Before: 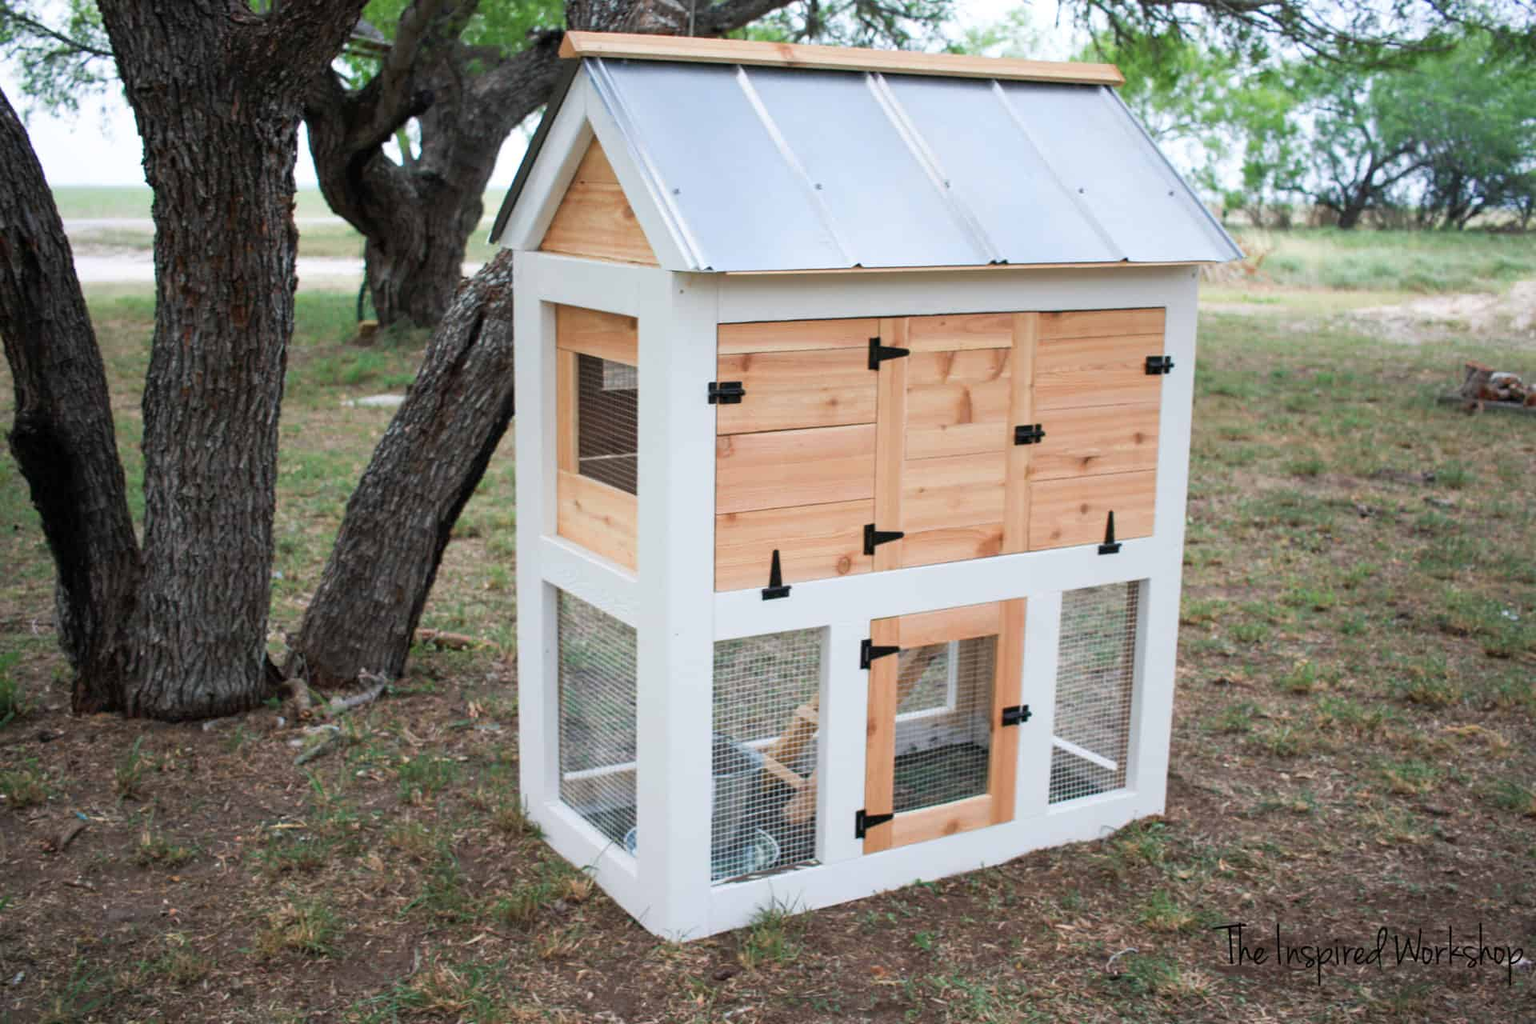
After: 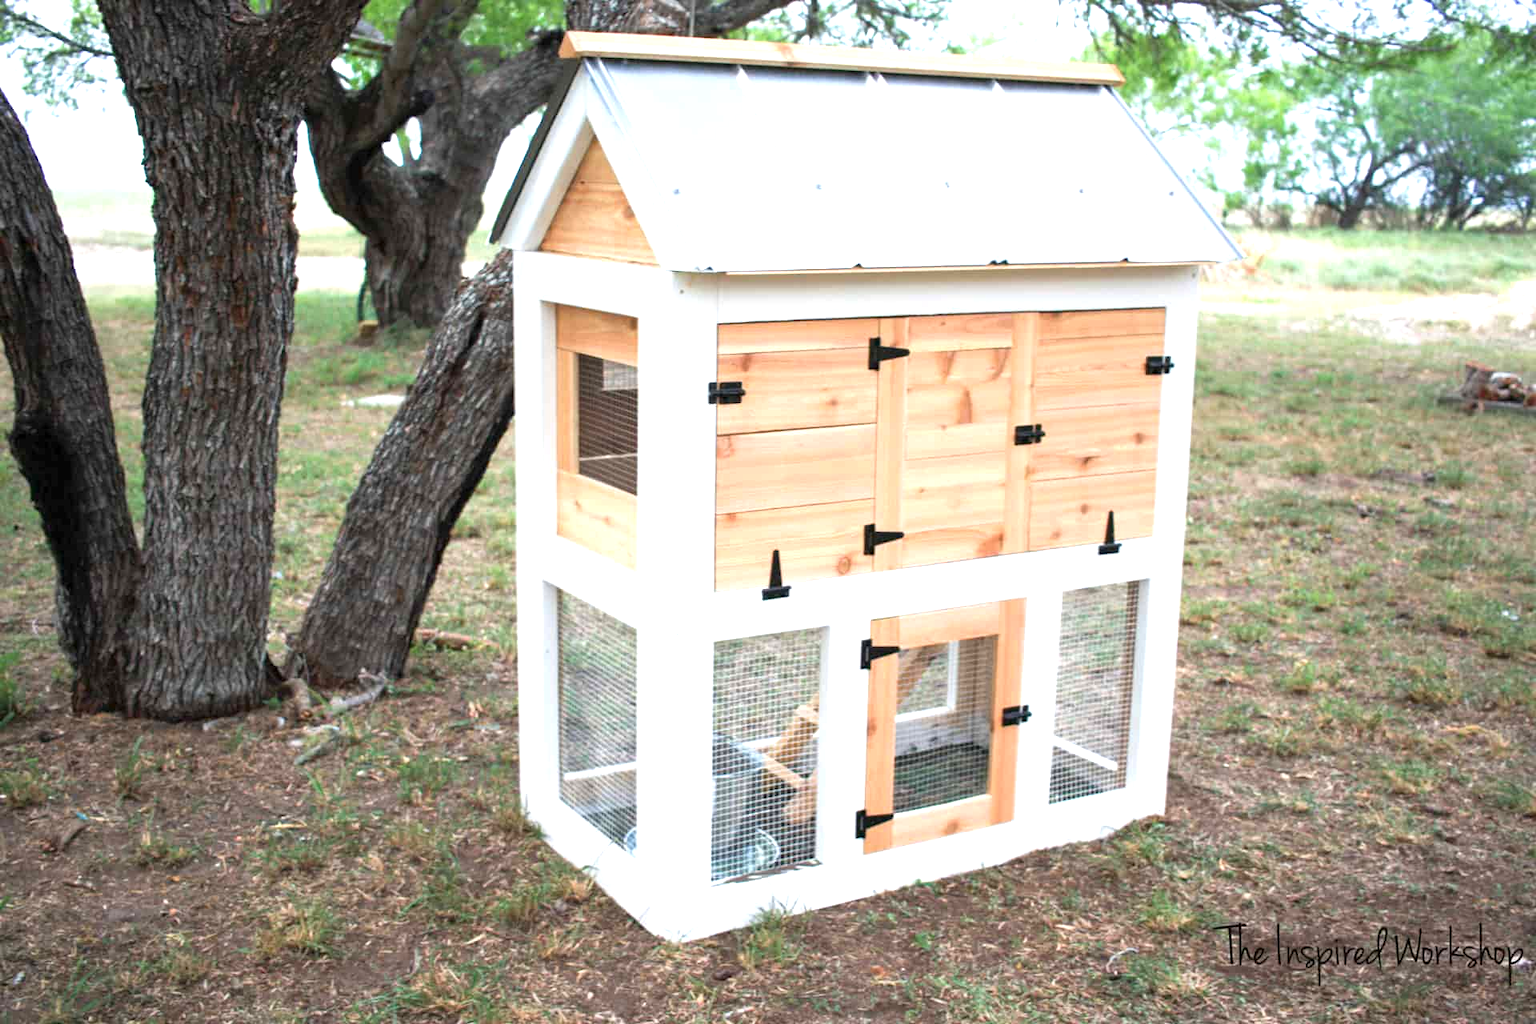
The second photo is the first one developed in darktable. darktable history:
exposure: black level correction 0, exposure 0.935 EV, compensate highlight preservation false
